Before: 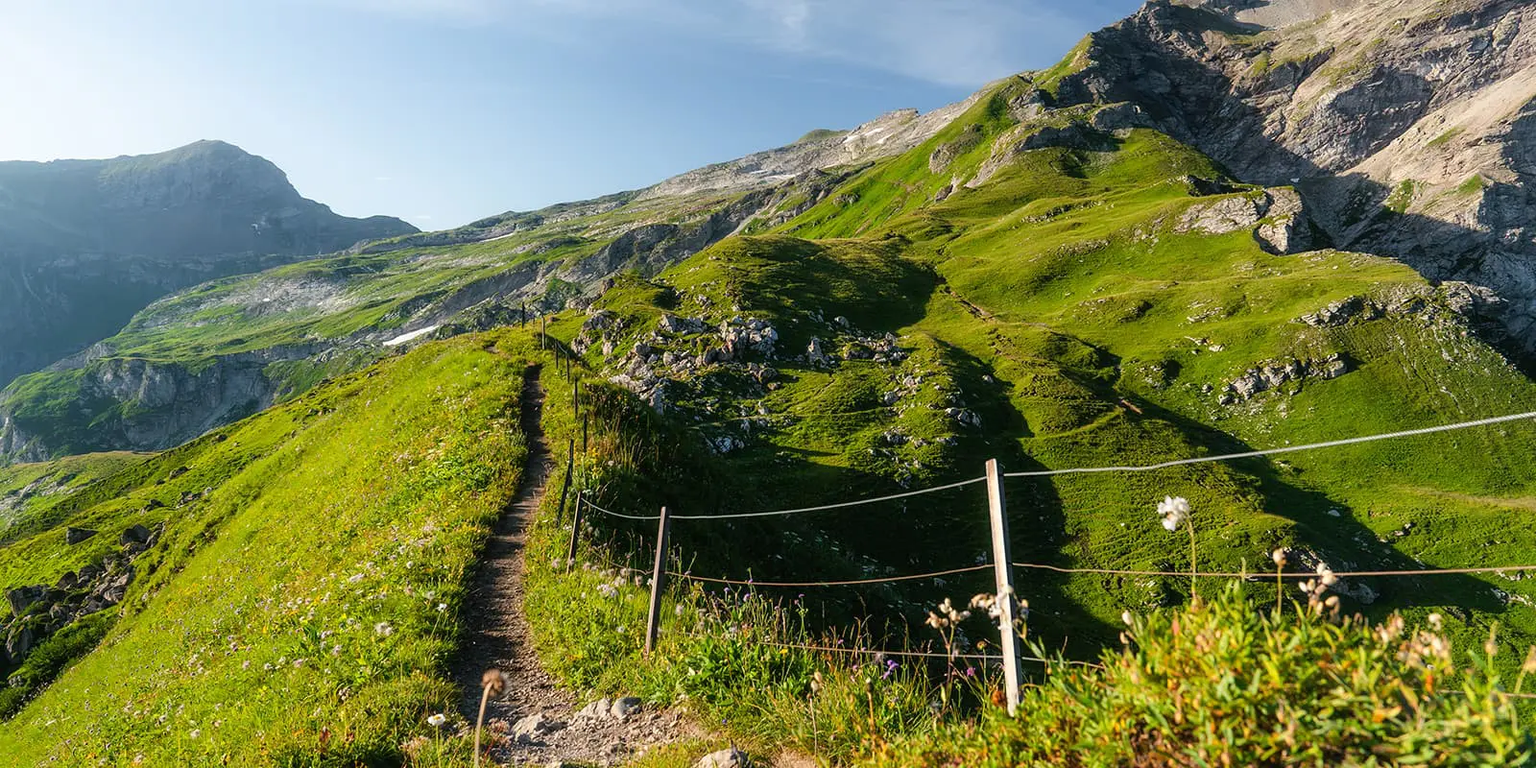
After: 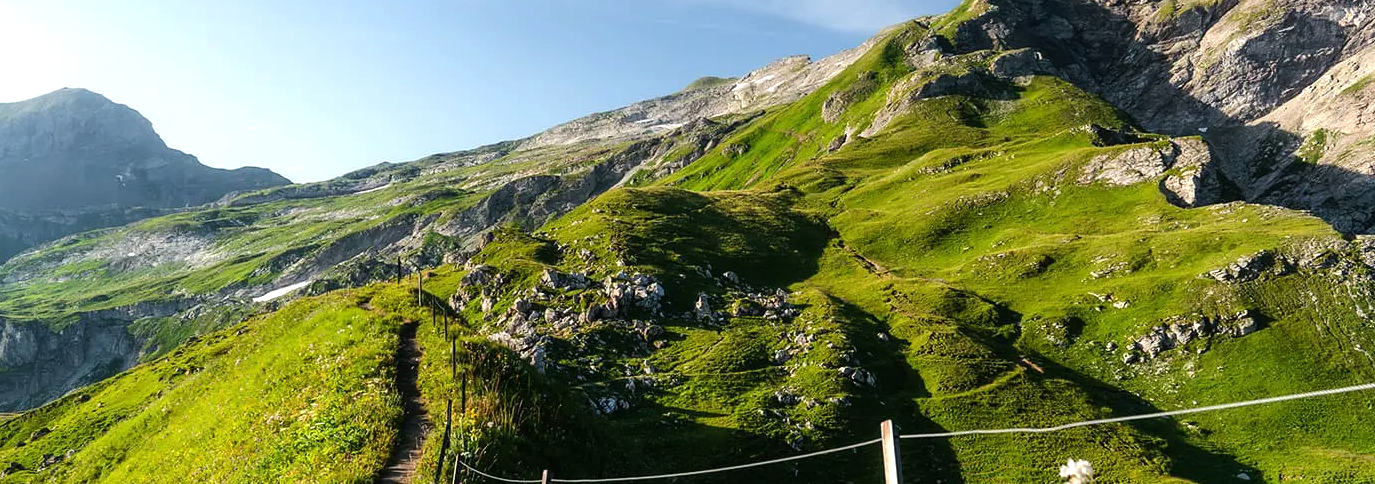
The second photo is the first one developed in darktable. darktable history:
crop and rotate: left 9.242%, top 7.258%, right 4.815%, bottom 32.166%
tone equalizer: -8 EV -0.405 EV, -7 EV -0.416 EV, -6 EV -0.316 EV, -5 EV -0.249 EV, -3 EV 0.214 EV, -2 EV 0.311 EV, -1 EV 0.374 EV, +0 EV 0.398 EV, edges refinement/feathering 500, mask exposure compensation -1.57 EV, preserve details no
